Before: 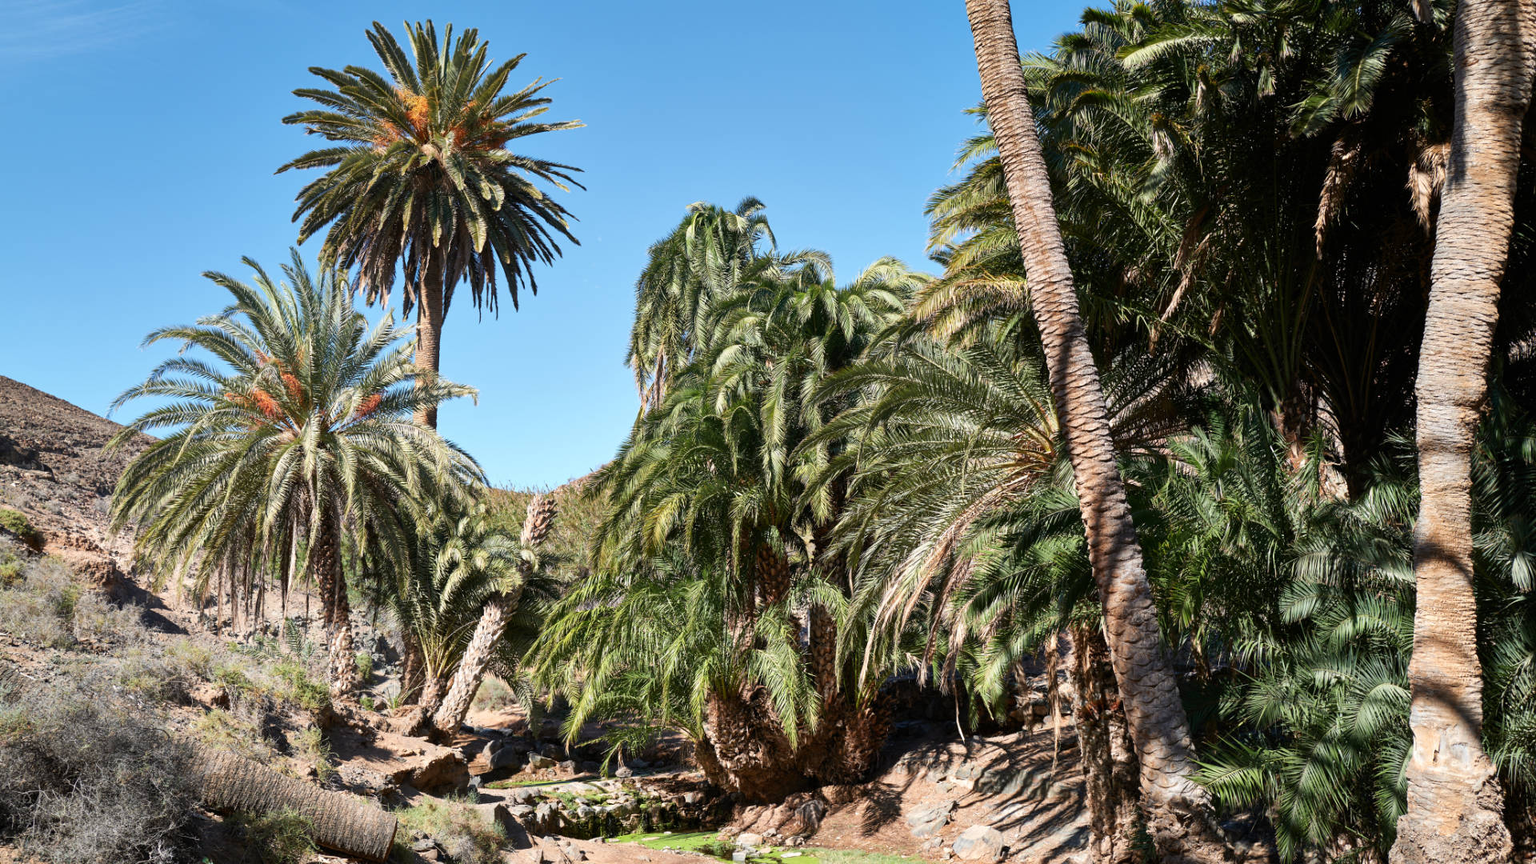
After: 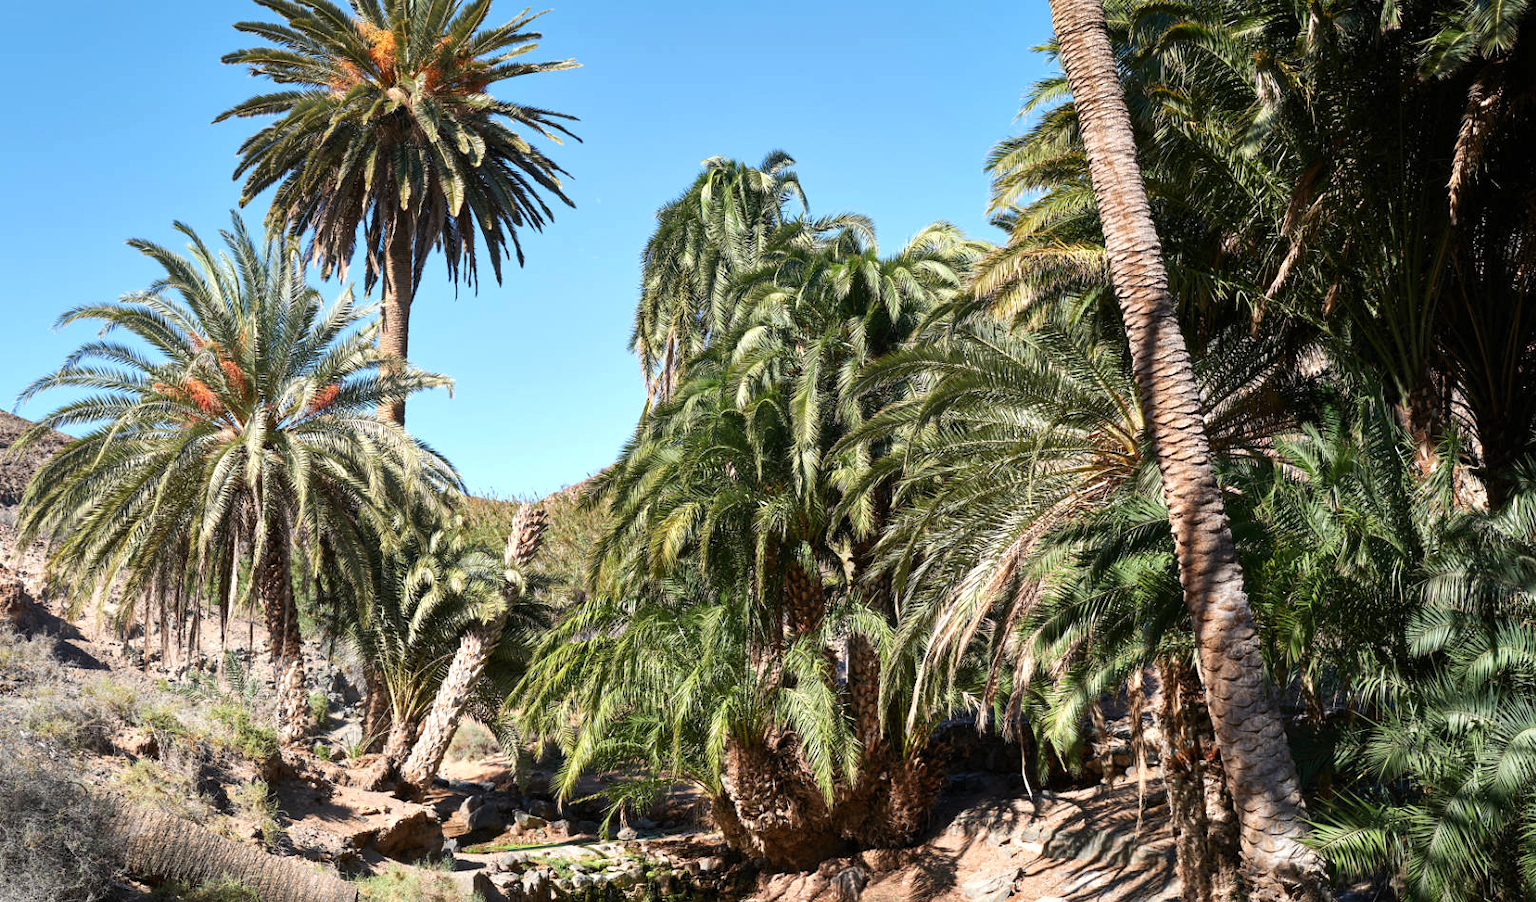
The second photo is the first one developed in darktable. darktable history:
exposure: exposure 0.236 EV, compensate exposure bias true, compensate highlight preservation false
crop: left 6.29%, top 8.185%, right 9.531%, bottom 3.694%
